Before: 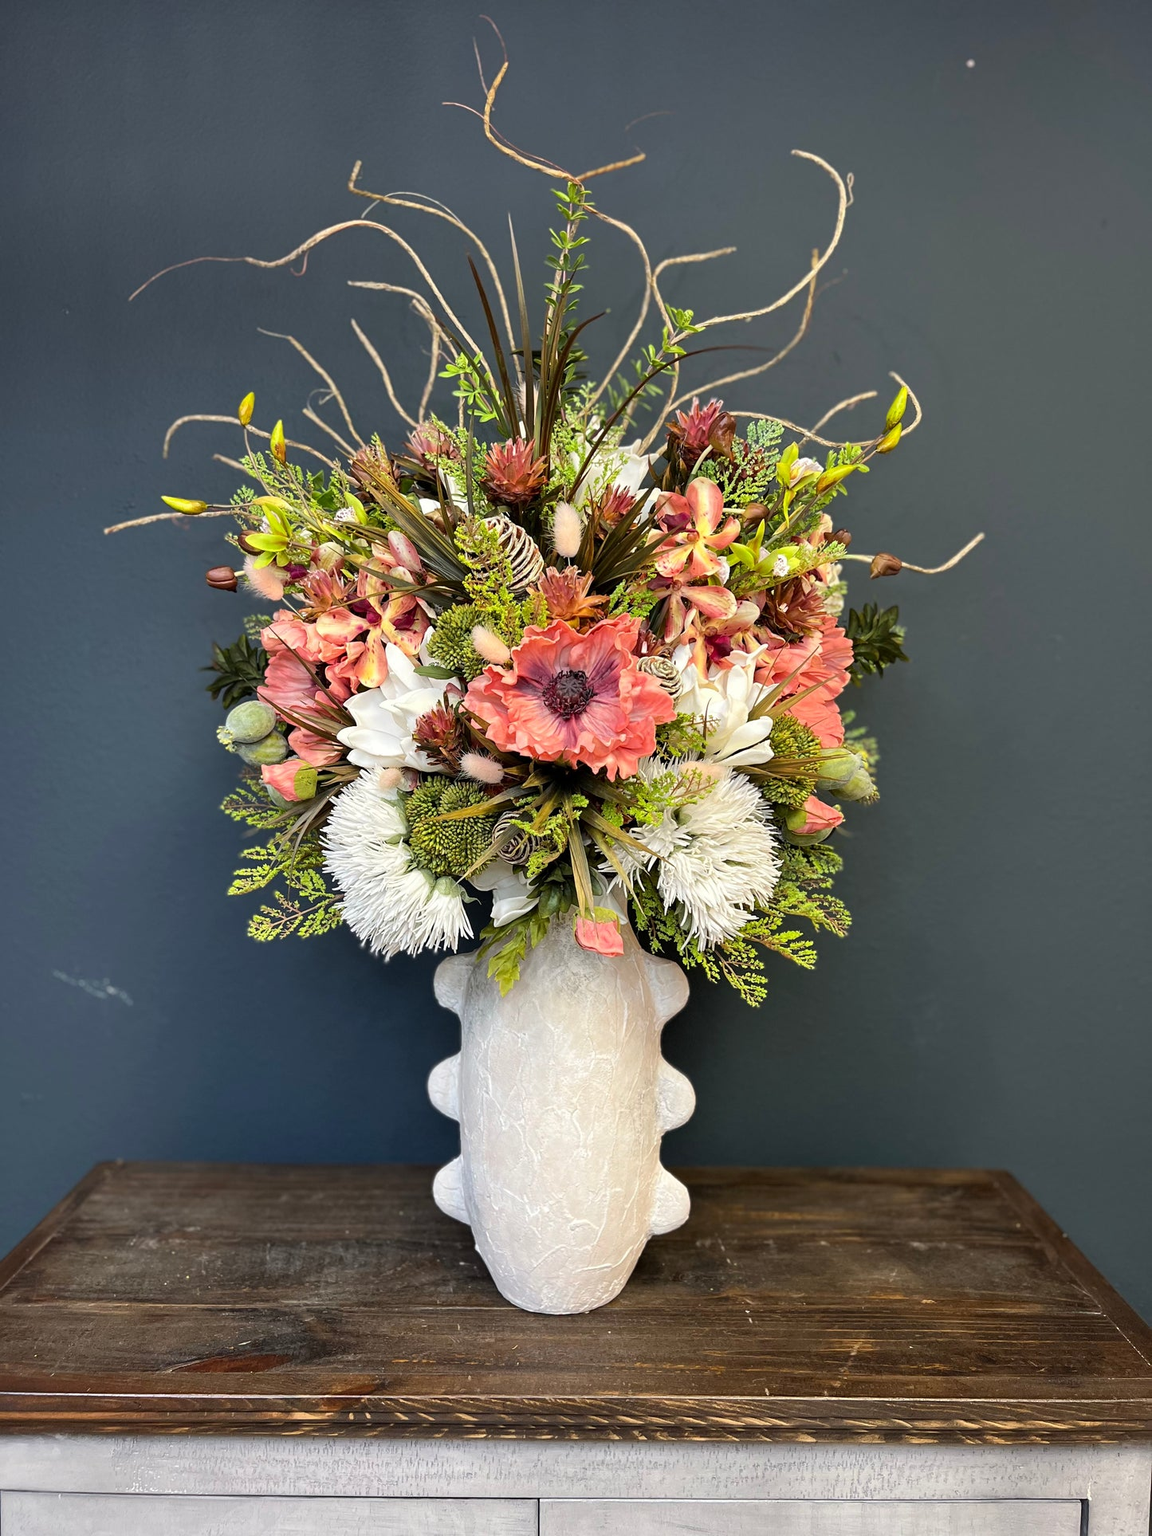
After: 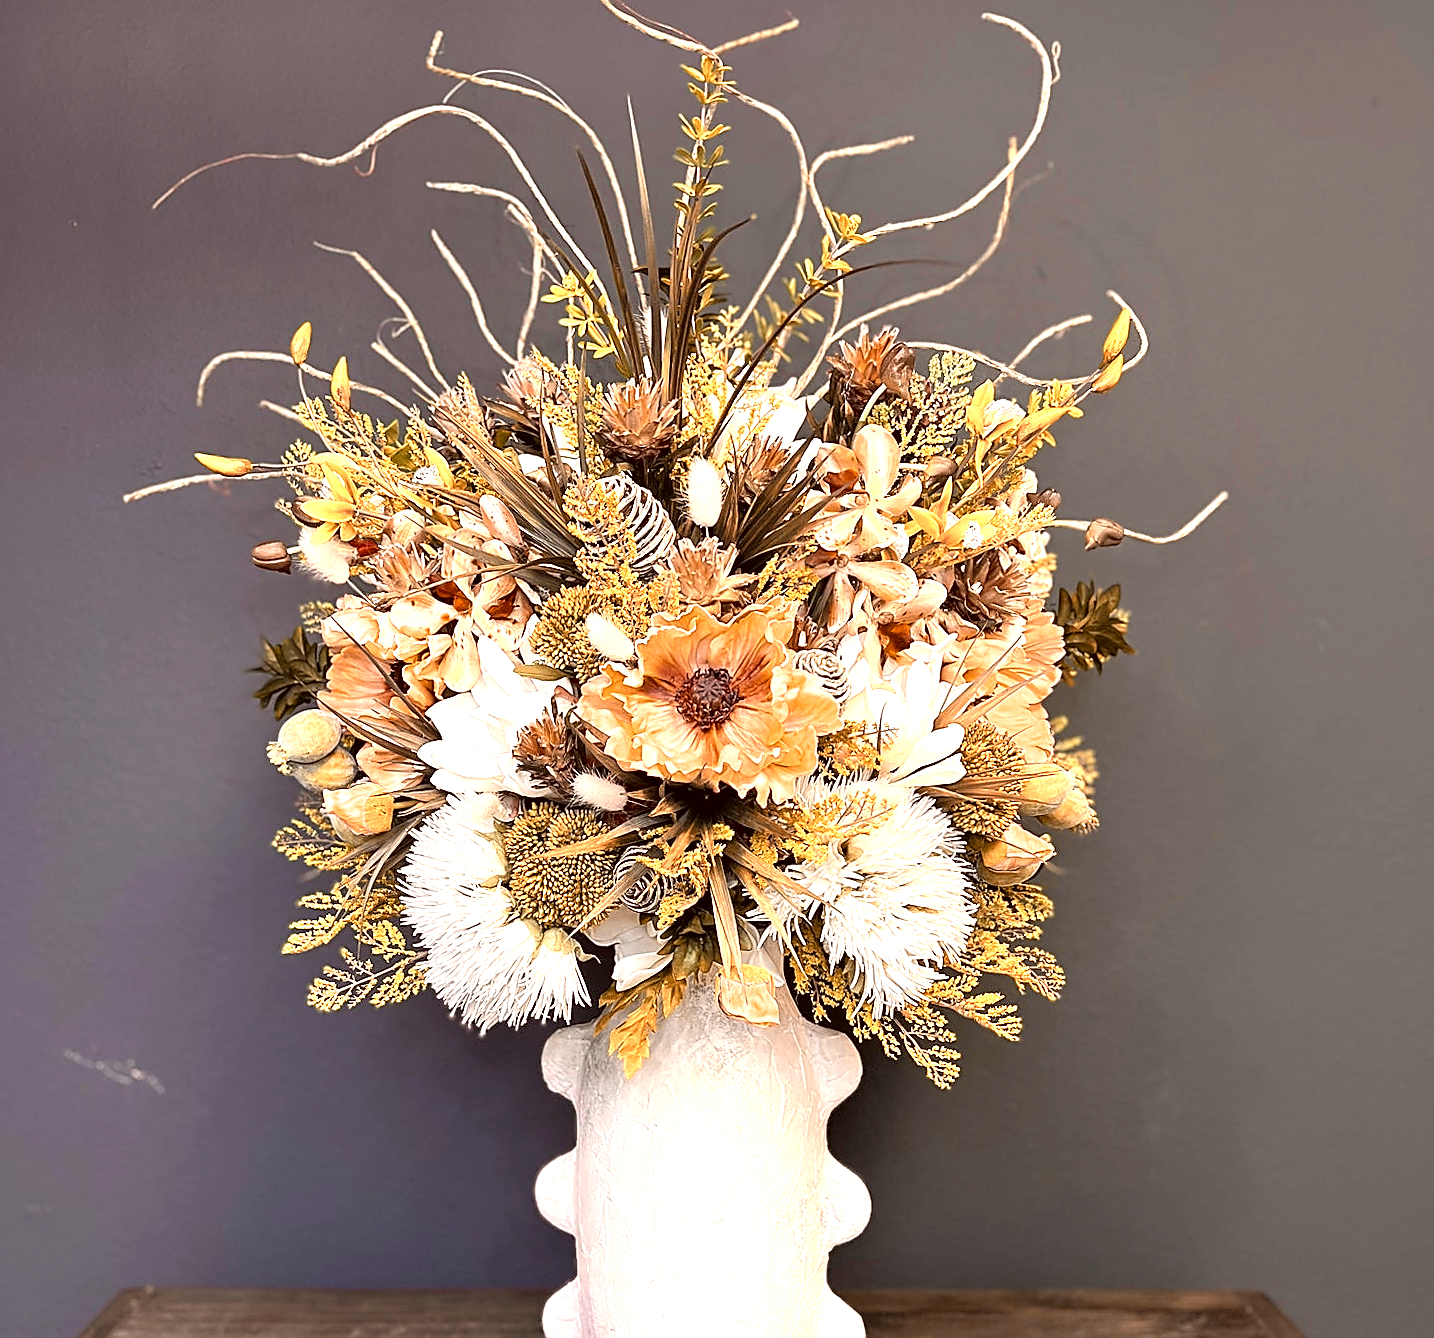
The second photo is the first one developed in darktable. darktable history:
contrast brightness saturation: contrast 0.05, brightness 0.06, saturation 0.01
sharpen: radius 1.4, amount 1.25, threshold 0.7
exposure: black level correction 0.001, exposure 0.5 EV, compensate exposure bias true, compensate highlight preservation false
color correction: highlights a* 10.21, highlights b* 9.79, shadows a* 8.61, shadows b* 7.88, saturation 0.8
color zones: curves: ch0 [(0.009, 0.528) (0.136, 0.6) (0.255, 0.586) (0.39, 0.528) (0.522, 0.584) (0.686, 0.736) (0.849, 0.561)]; ch1 [(0.045, 0.781) (0.14, 0.416) (0.257, 0.695) (0.442, 0.032) (0.738, 0.338) (0.818, 0.632) (0.891, 0.741) (1, 0.704)]; ch2 [(0, 0.667) (0.141, 0.52) (0.26, 0.37) (0.474, 0.432) (0.743, 0.286)]
rotate and perspective: rotation -0.45°, automatic cropping original format, crop left 0.008, crop right 0.992, crop top 0.012, crop bottom 0.988
crop and rotate: top 8.293%, bottom 20.996%
